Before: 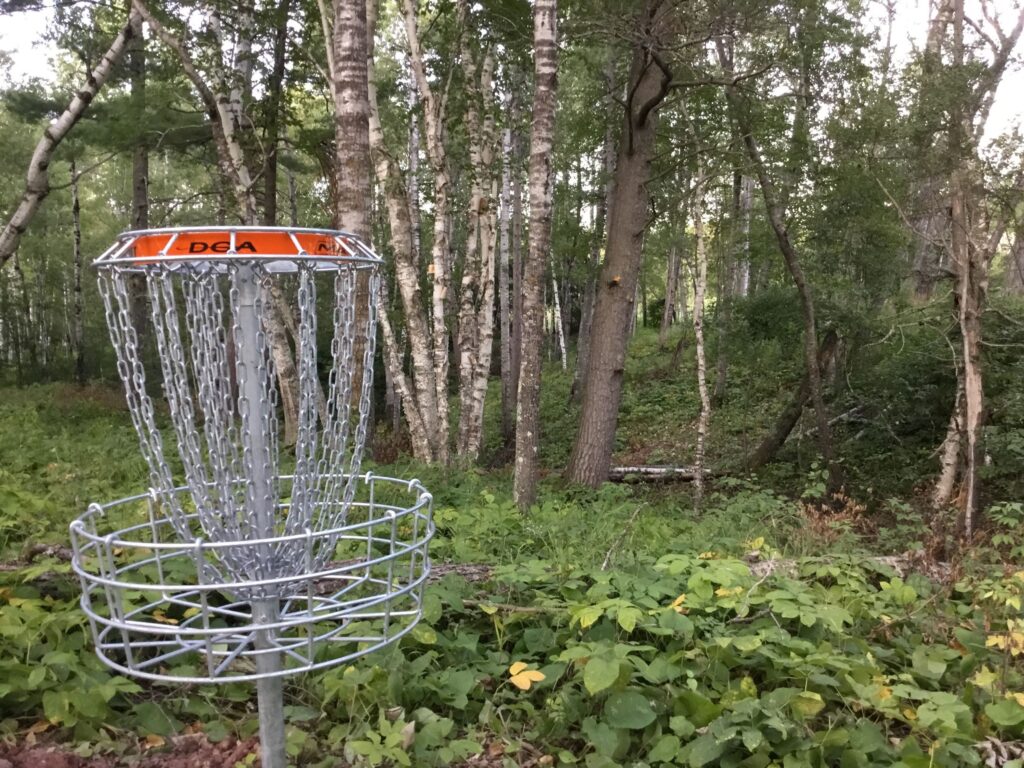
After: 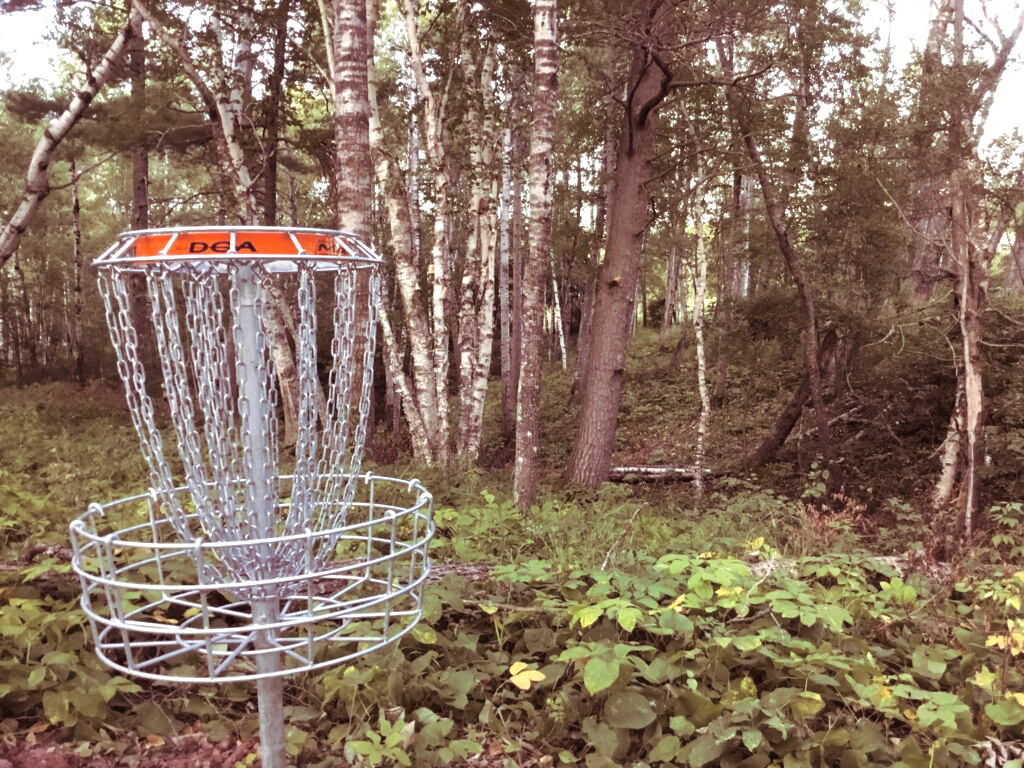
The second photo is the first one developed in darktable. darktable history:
tone equalizer: on, module defaults
split-toning: shadows › hue 360°
exposure: black level correction 0, exposure 0.5 EV, compensate highlight preservation false
